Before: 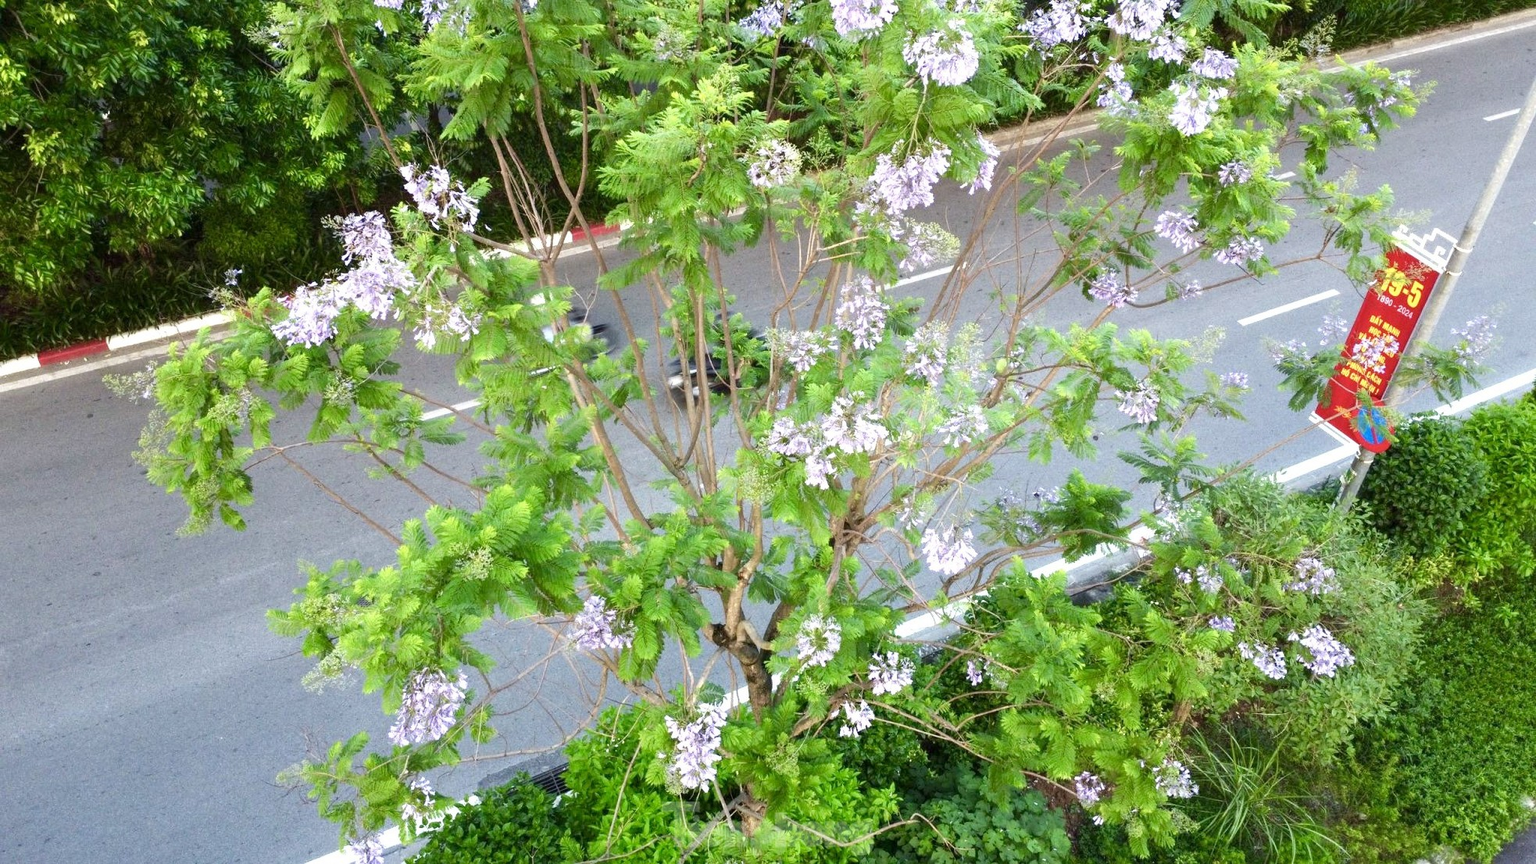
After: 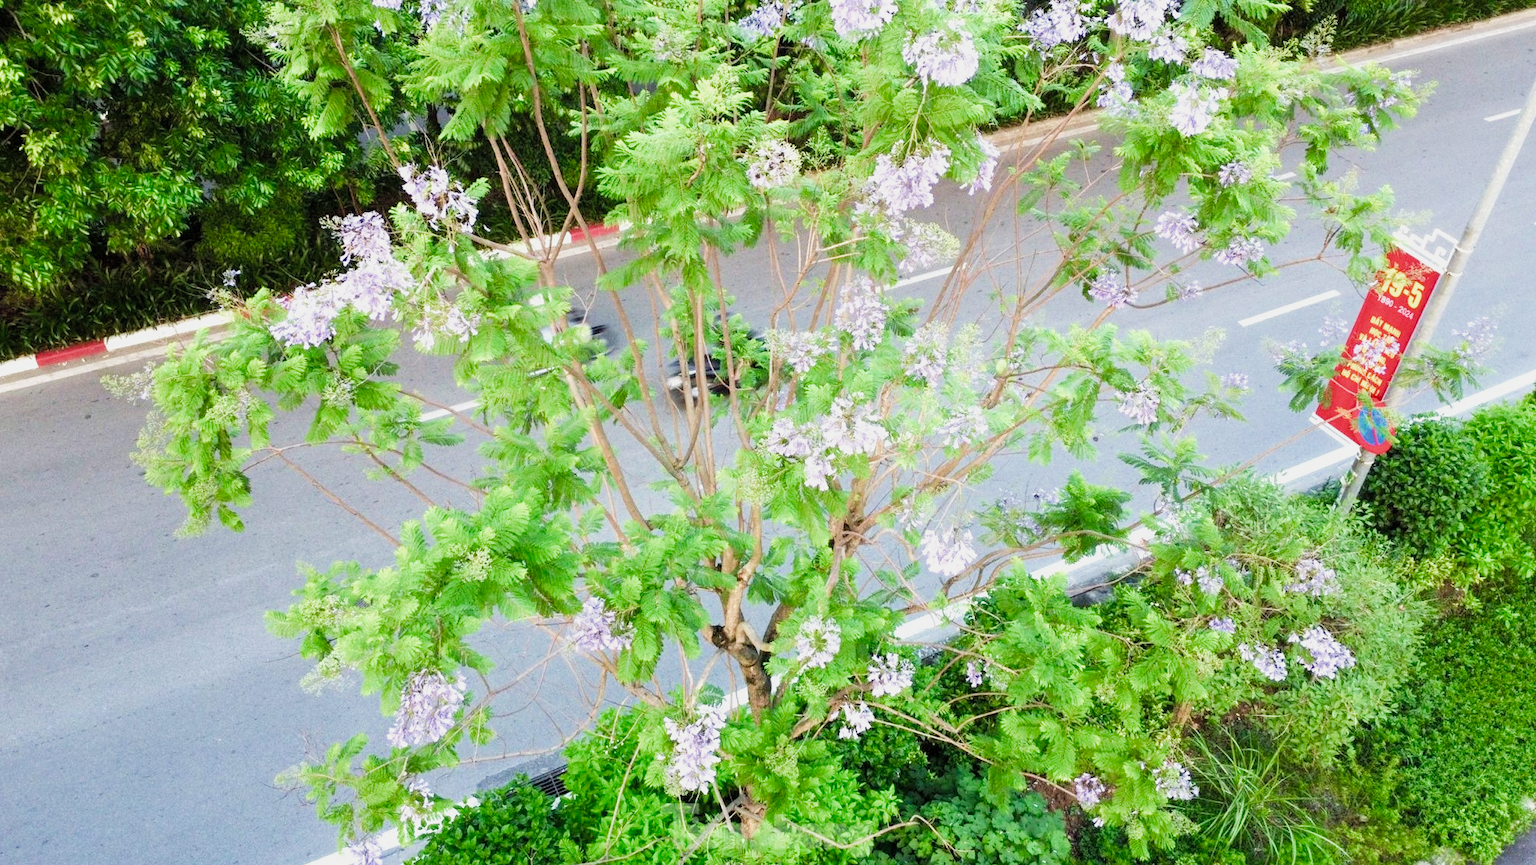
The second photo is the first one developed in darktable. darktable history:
crop and rotate: left 0.176%, bottom 0.005%
filmic rgb: black relative exposure -7.65 EV, white relative exposure 4.56 EV, threshold 3.01 EV, hardness 3.61, add noise in highlights 0.001, color science v3 (2019), use custom middle-gray values true, contrast in highlights soft, enable highlight reconstruction true
exposure: exposure 0.511 EV, compensate exposure bias true, compensate highlight preservation false
levels: black 0.031%, levels [0, 0.476, 0.951]
